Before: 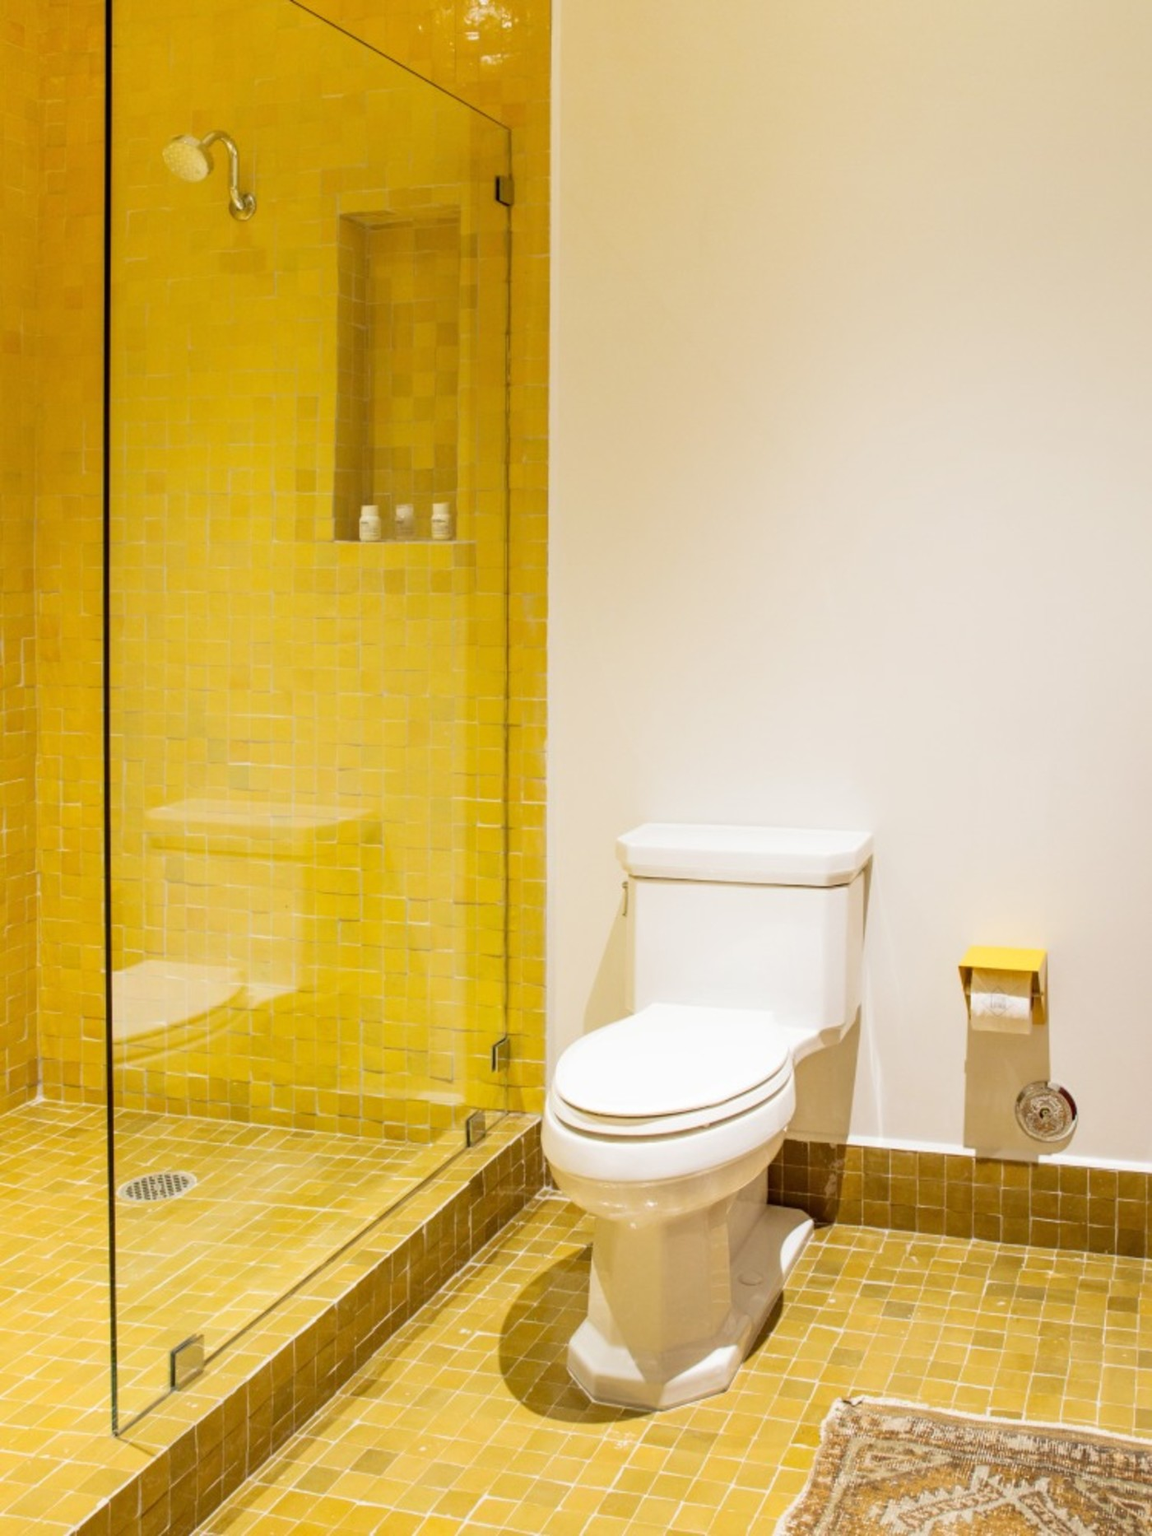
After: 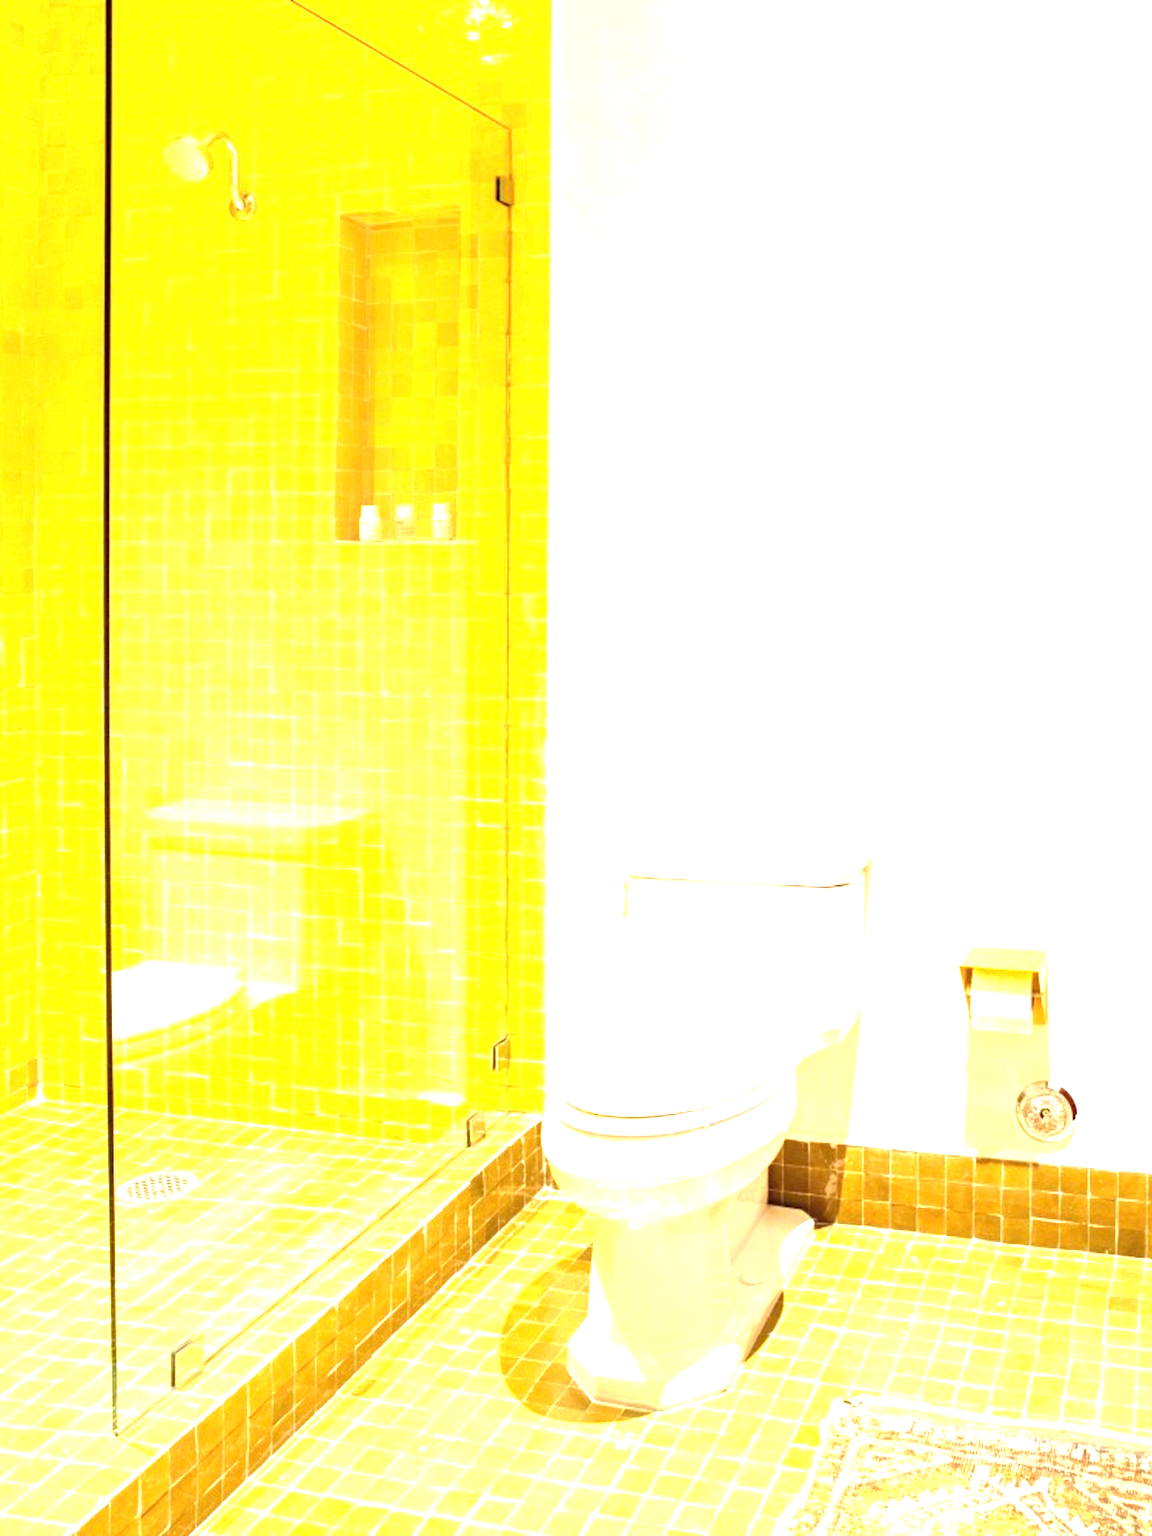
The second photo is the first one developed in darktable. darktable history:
exposure: black level correction 0, exposure 2 EV, compensate highlight preservation false
